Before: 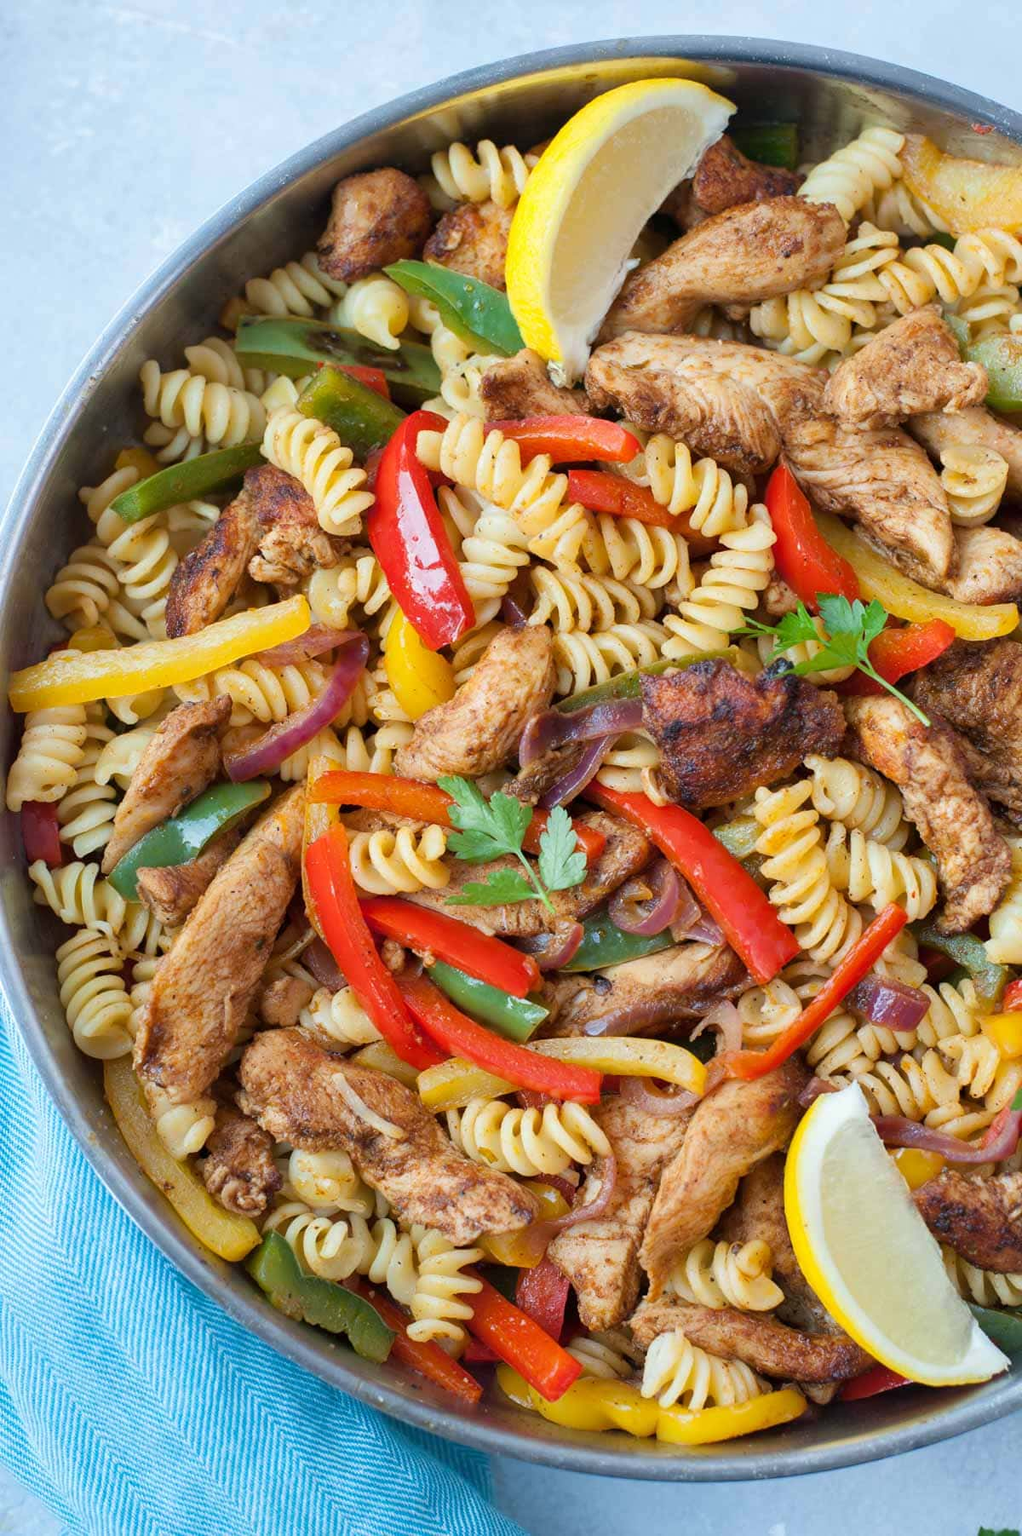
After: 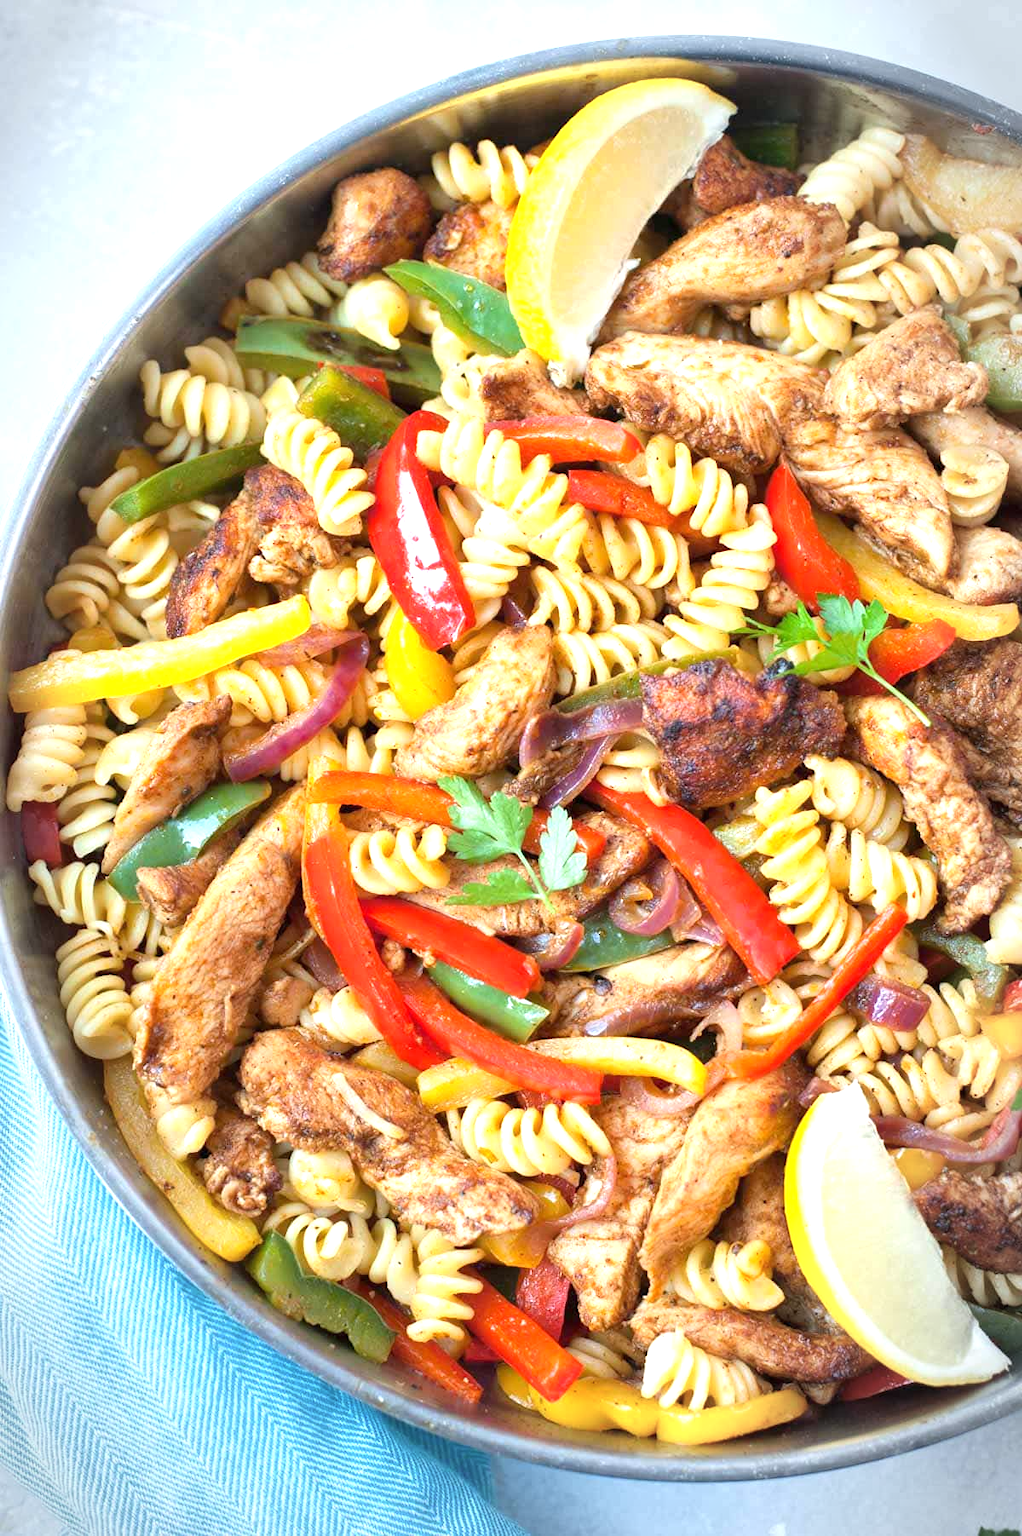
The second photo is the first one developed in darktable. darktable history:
vignetting: automatic ratio true
exposure: black level correction 0, exposure 1 EV, compensate highlight preservation false
